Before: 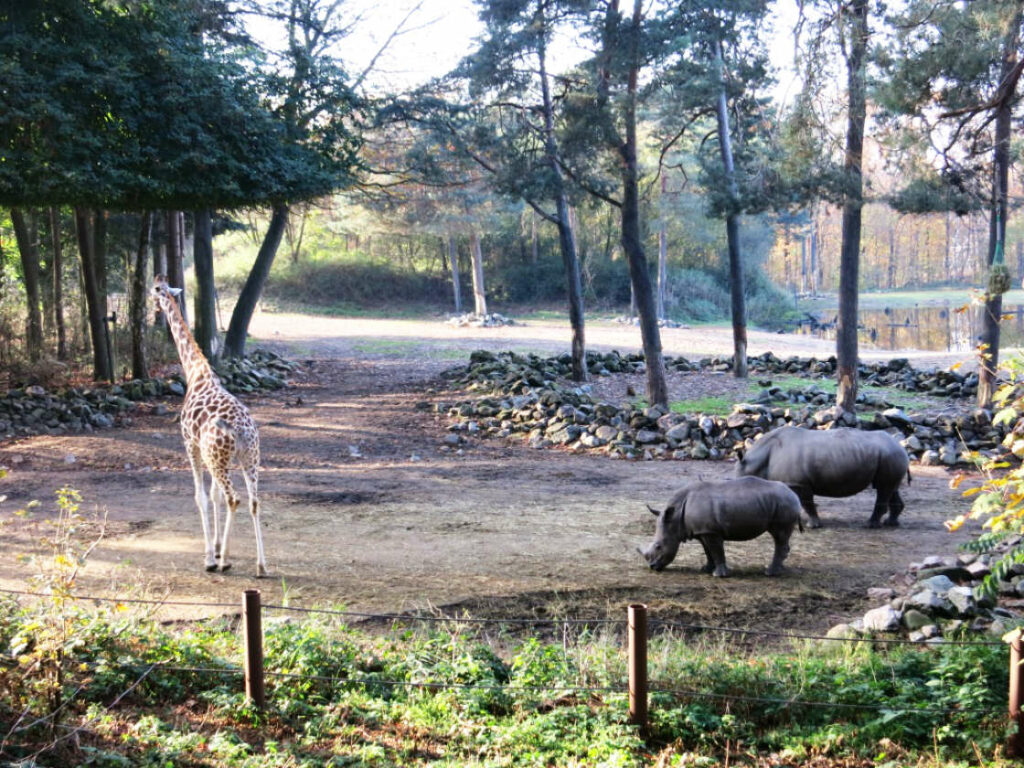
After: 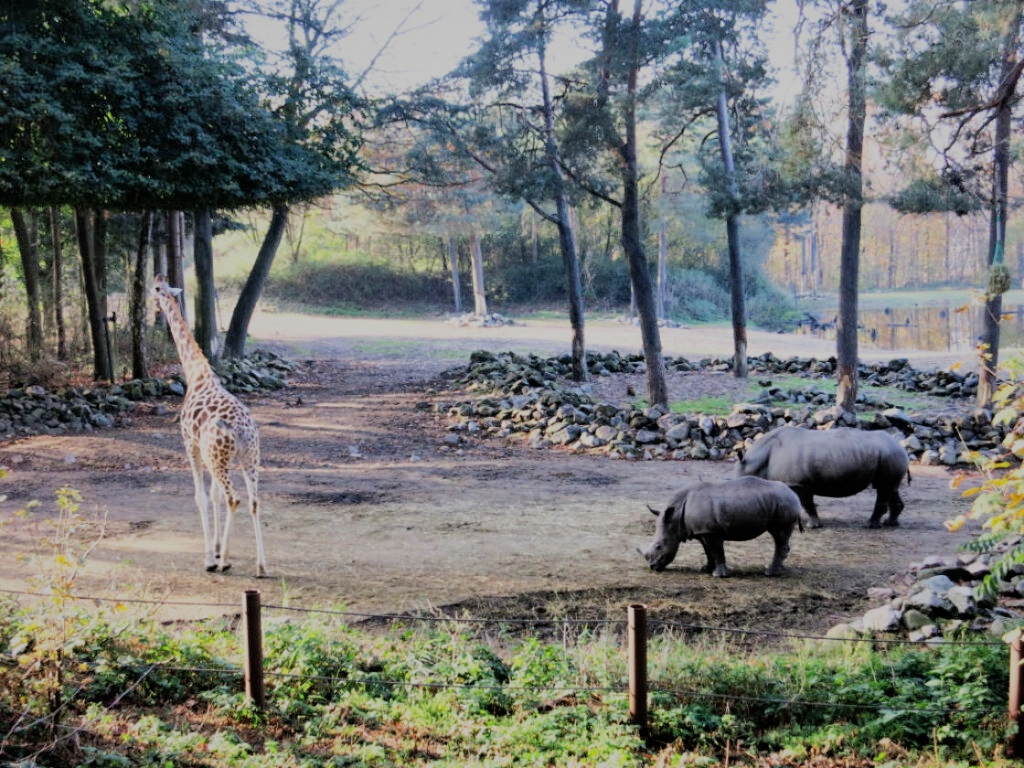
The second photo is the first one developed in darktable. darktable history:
shadows and highlights: on, module defaults
filmic rgb: black relative exposure -9.22 EV, white relative exposure 6.77 EV, hardness 3.07, contrast 1.05
